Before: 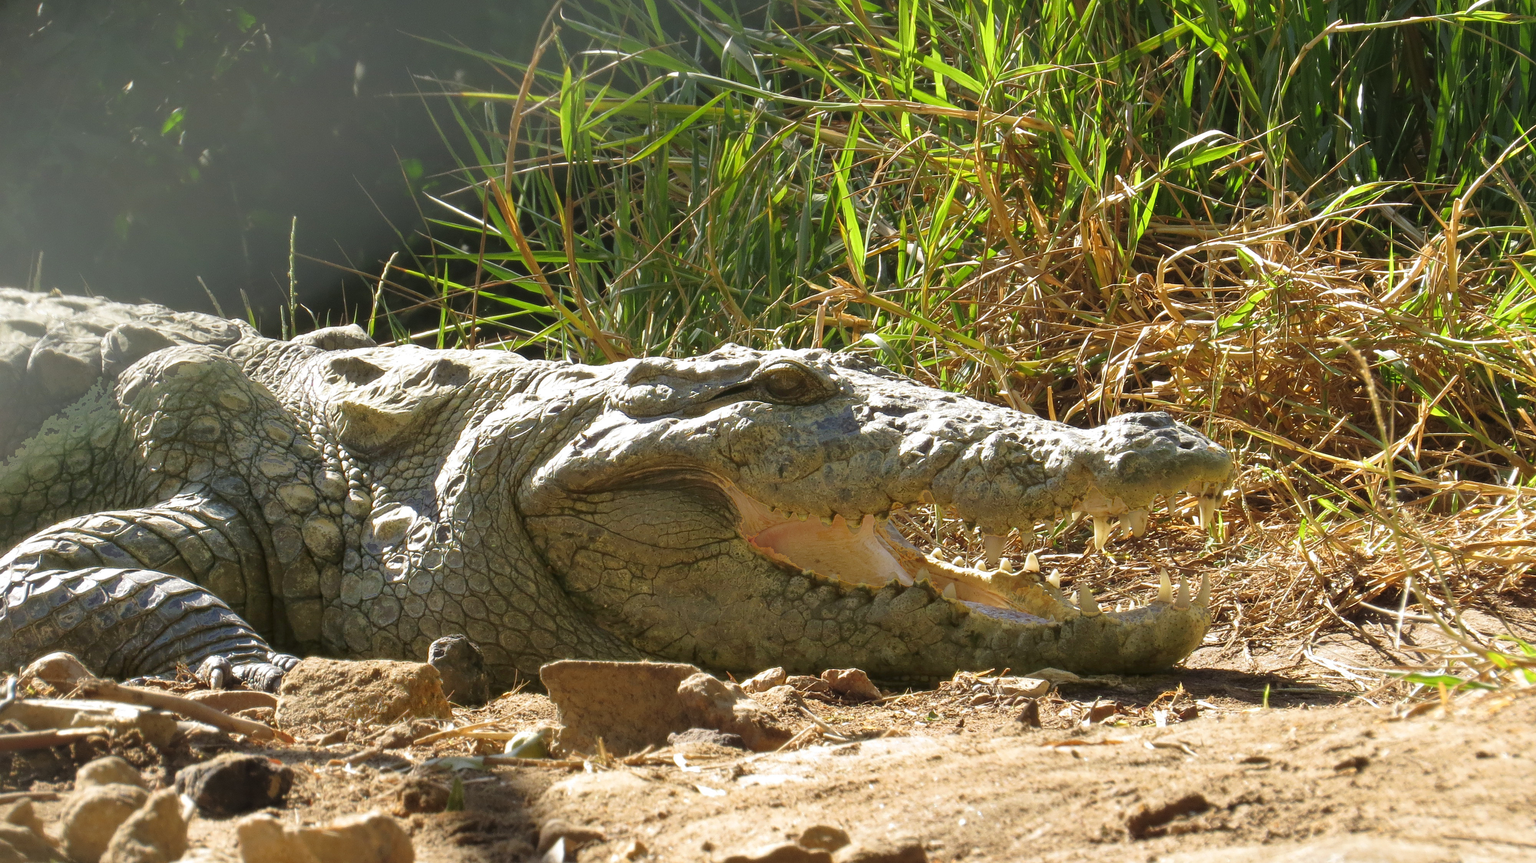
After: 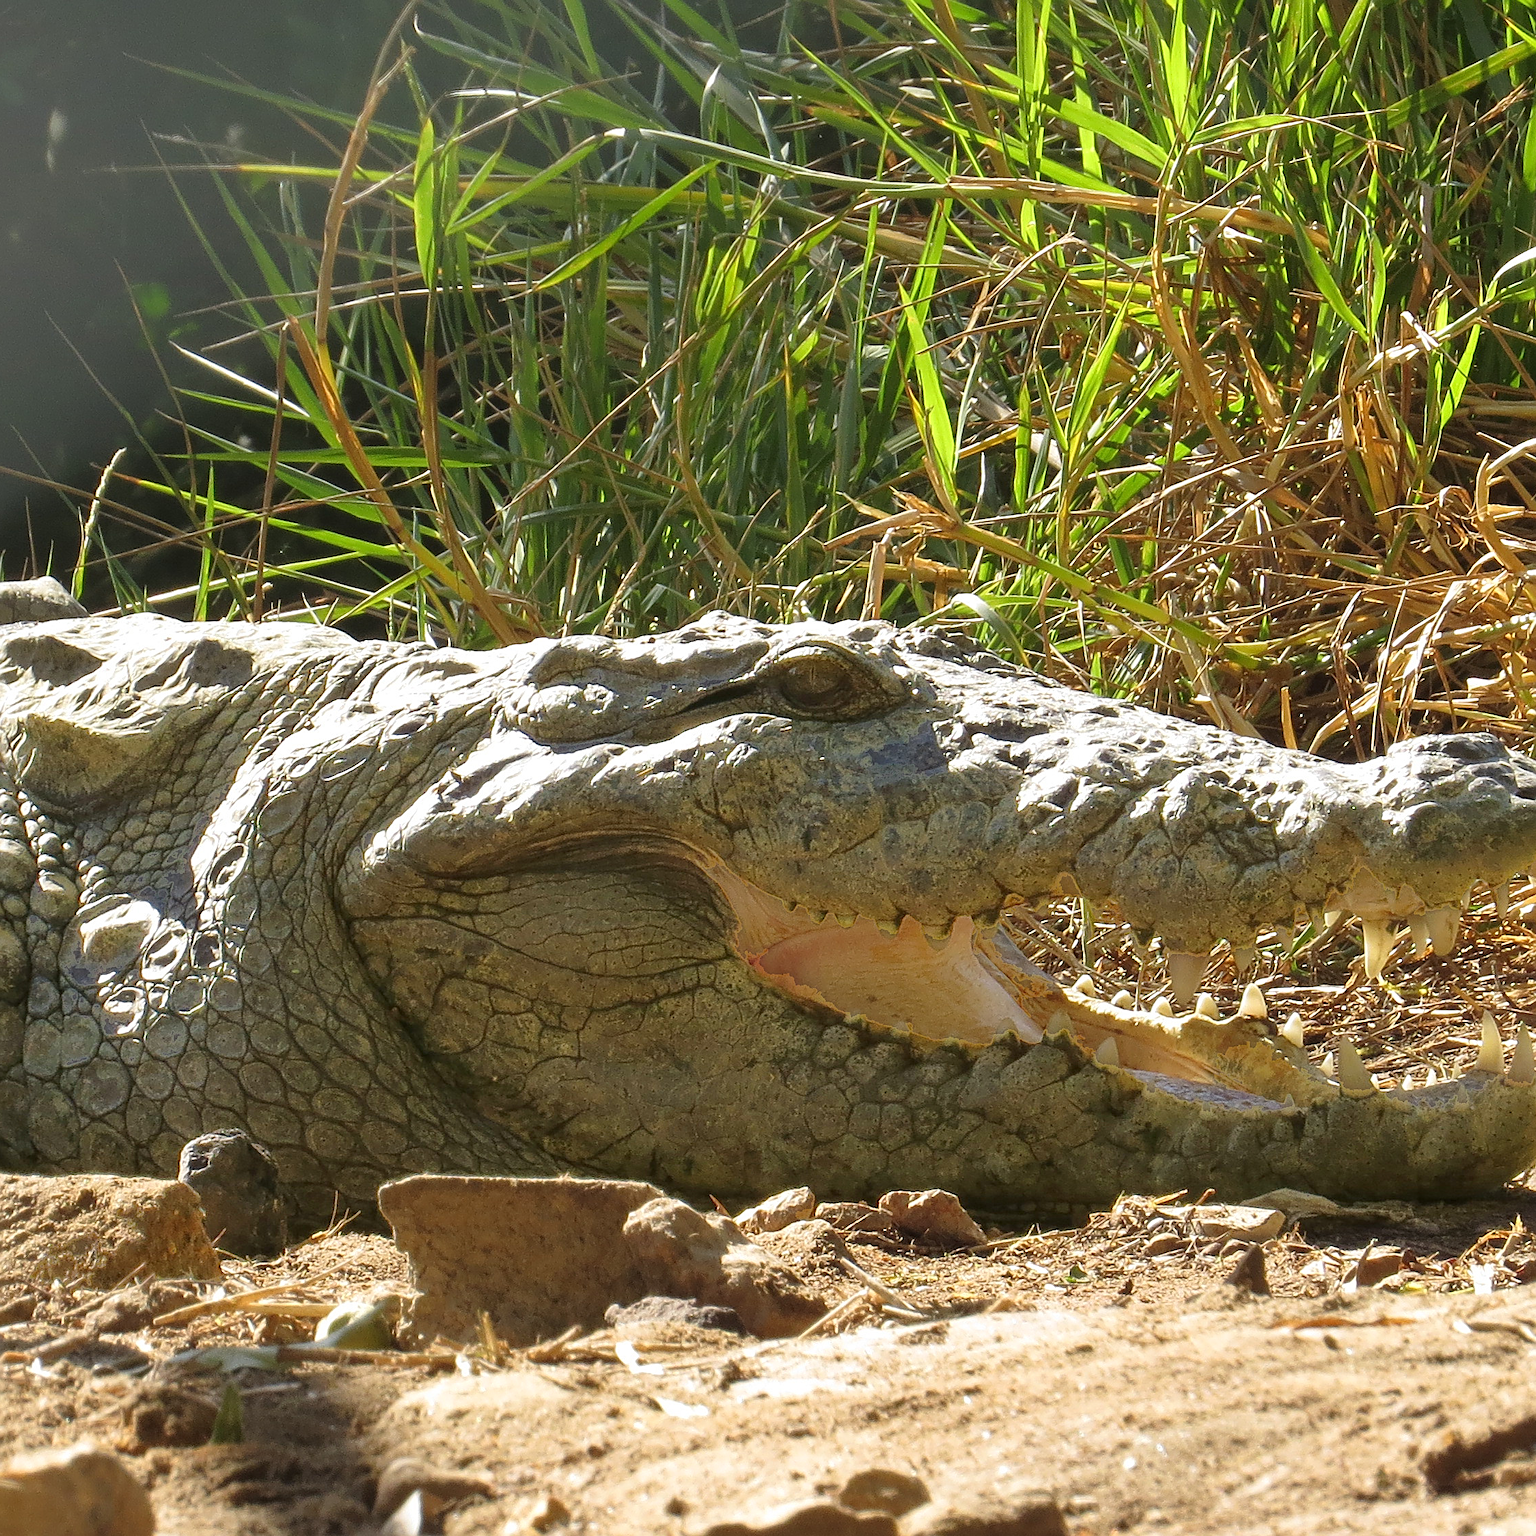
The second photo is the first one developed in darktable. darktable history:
crop: left 21.328%, right 22.461%
sharpen: on, module defaults
tone curve: curves: ch0 [(0, 0) (0.003, 0.003) (0.011, 0.011) (0.025, 0.025) (0.044, 0.045) (0.069, 0.07) (0.1, 0.101) (0.136, 0.138) (0.177, 0.18) (0.224, 0.228) (0.277, 0.281) (0.335, 0.34) (0.399, 0.405) (0.468, 0.475) (0.543, 0.551) (0.623, 0.633) (0.709, 0.72) (0.801, 0.813) (0.898, 0.907) (1, 1)]
